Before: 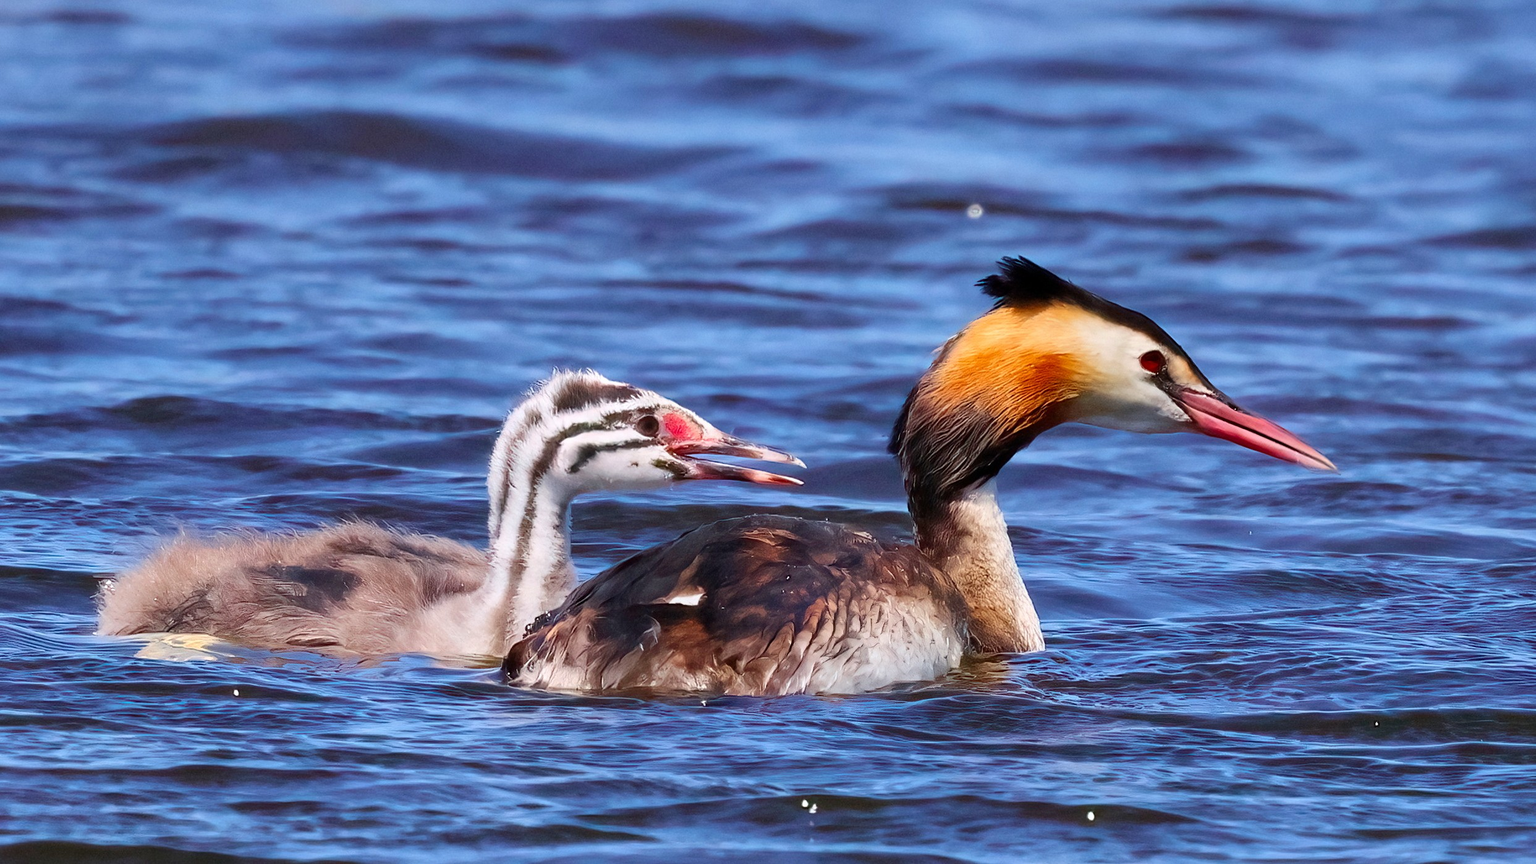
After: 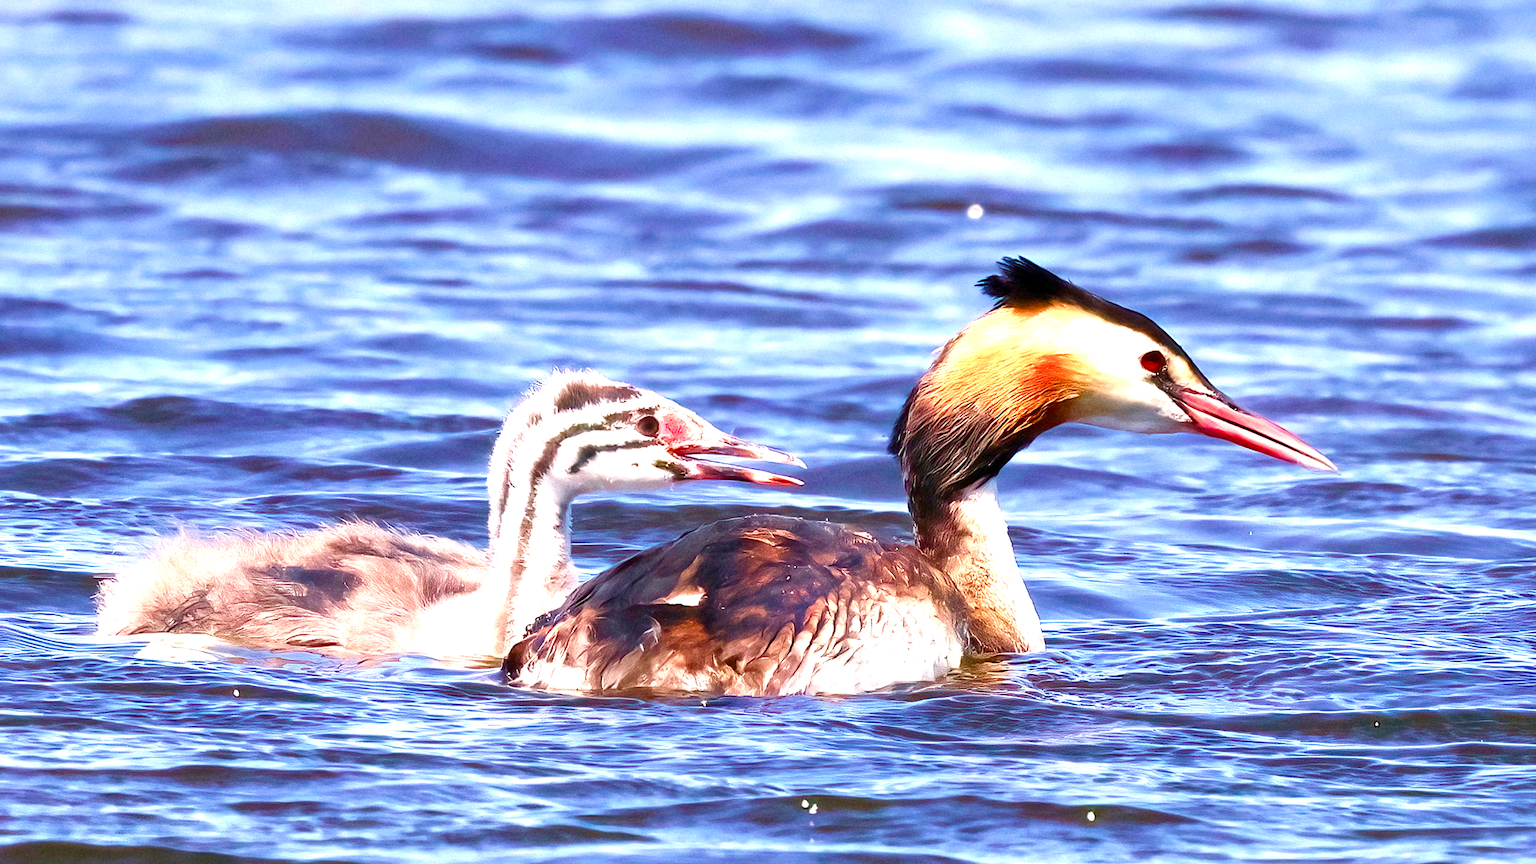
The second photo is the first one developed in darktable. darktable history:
exposure: exposure 0.643 EV, compensate exposure bias true, compensate highlight preservation false
color balance rgb: highlights gain › chroma 3.033%, highlights gain › hue 60.26°, perceptual saturation grading › global saturation 20%, perceptual saturation grading › highlights -50.125%, perceptual saturation grading › shadows 30.426%, perceptual brilliance grading › global brilliance 12.228%
velvia: on, module defaults
